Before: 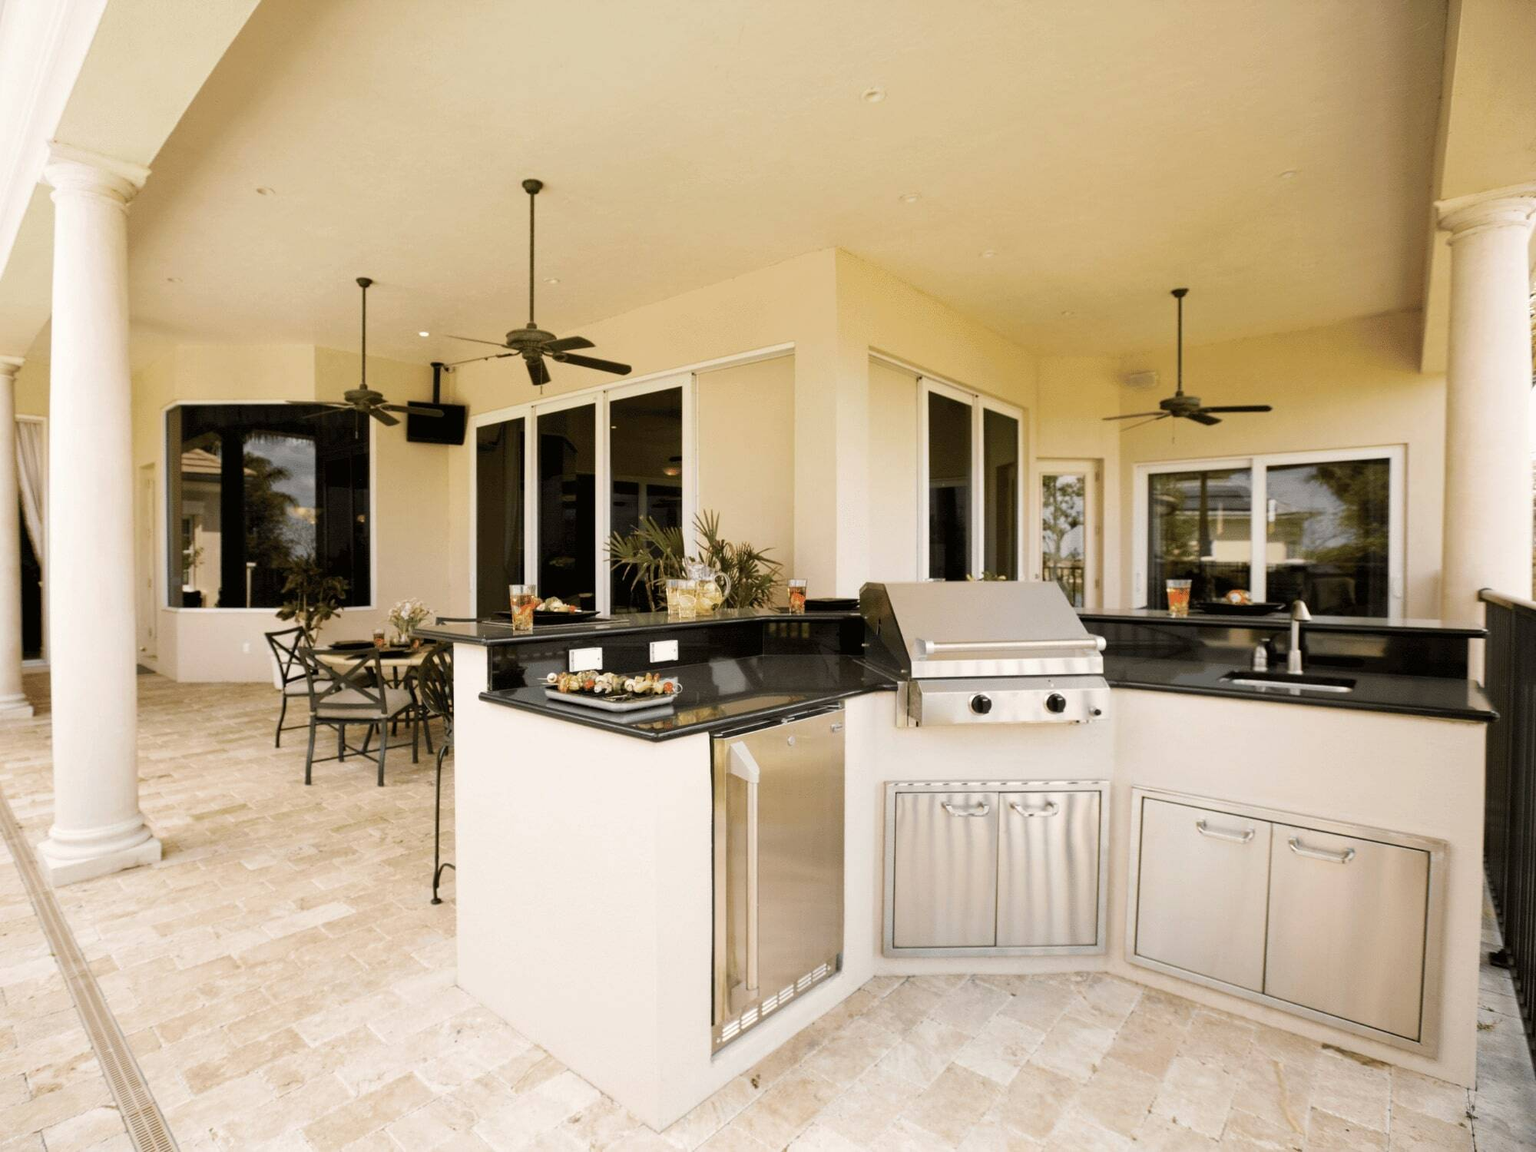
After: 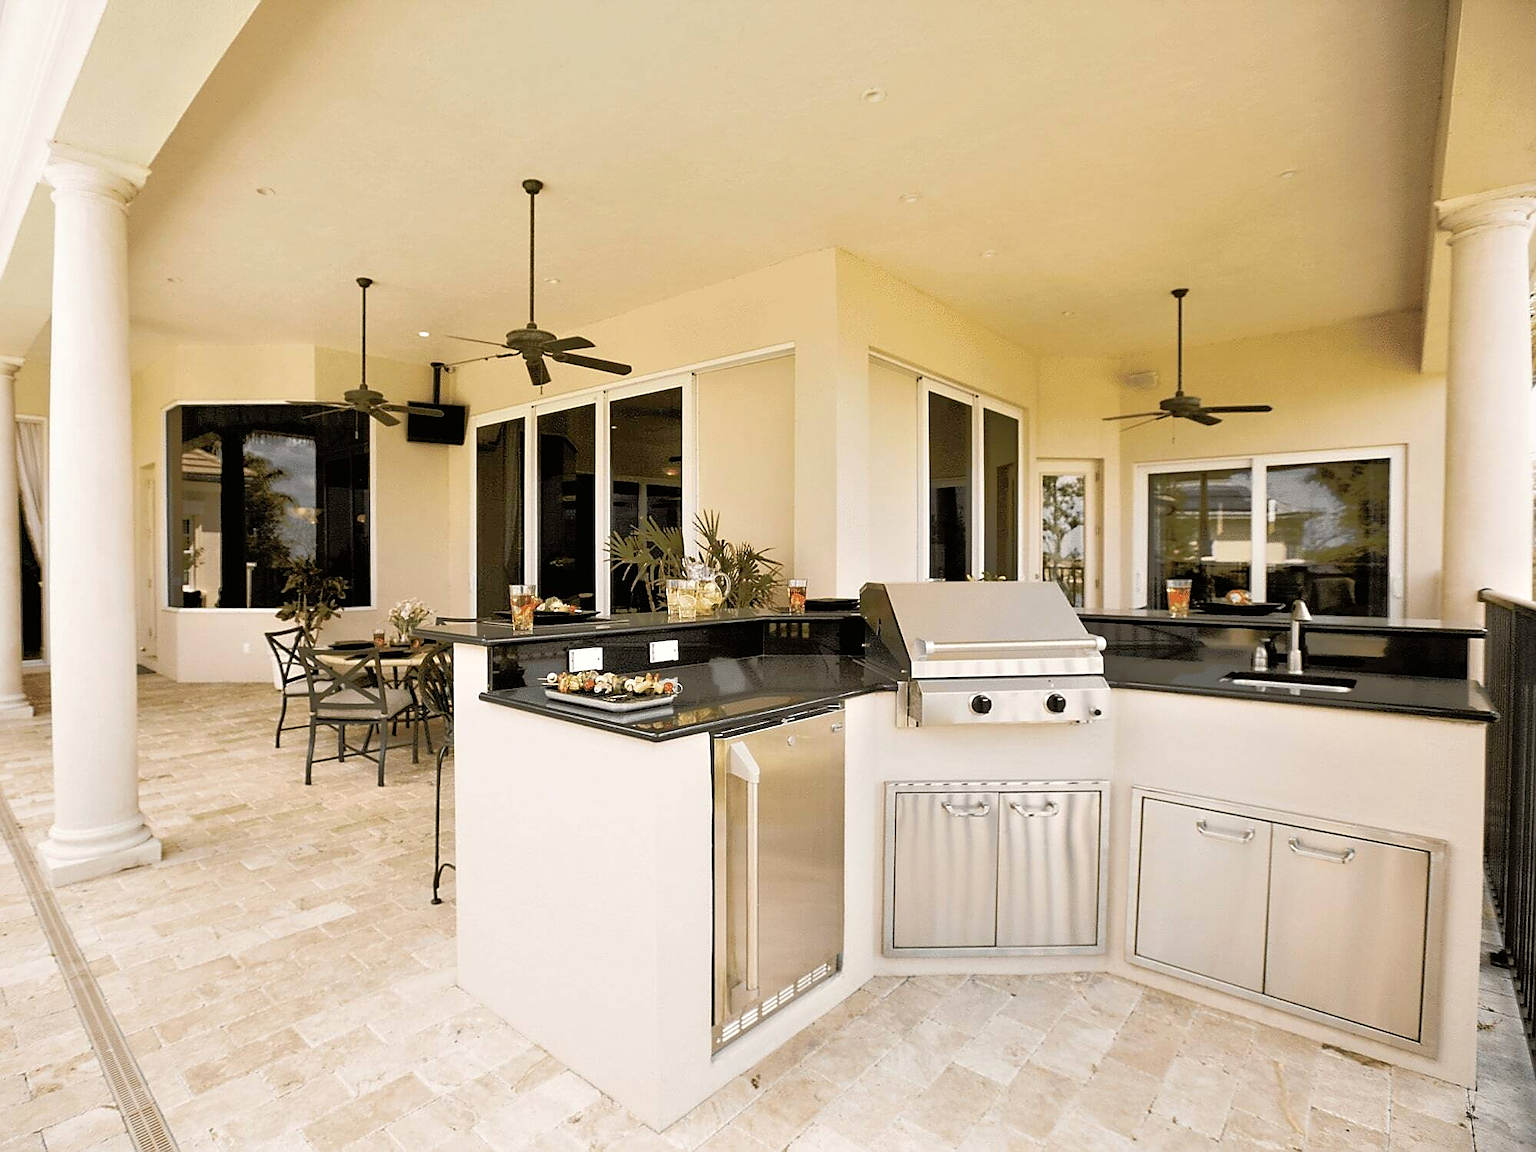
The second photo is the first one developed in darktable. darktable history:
sharpen: radius 1.4, amount 1.25, threshold 0.7
tone equalizer: -8 EV -0.528 EV, -7 EV -0.319 EV, -6 EV -0.083 EV, -5 EV 0.413 EV, -4 EV 0.985 EV, -3 EV 0.791 EV, -2 EV -0.01 EV, -1 EV 0.14 EV, +0 EV -0.012 EV, smoothing 1
